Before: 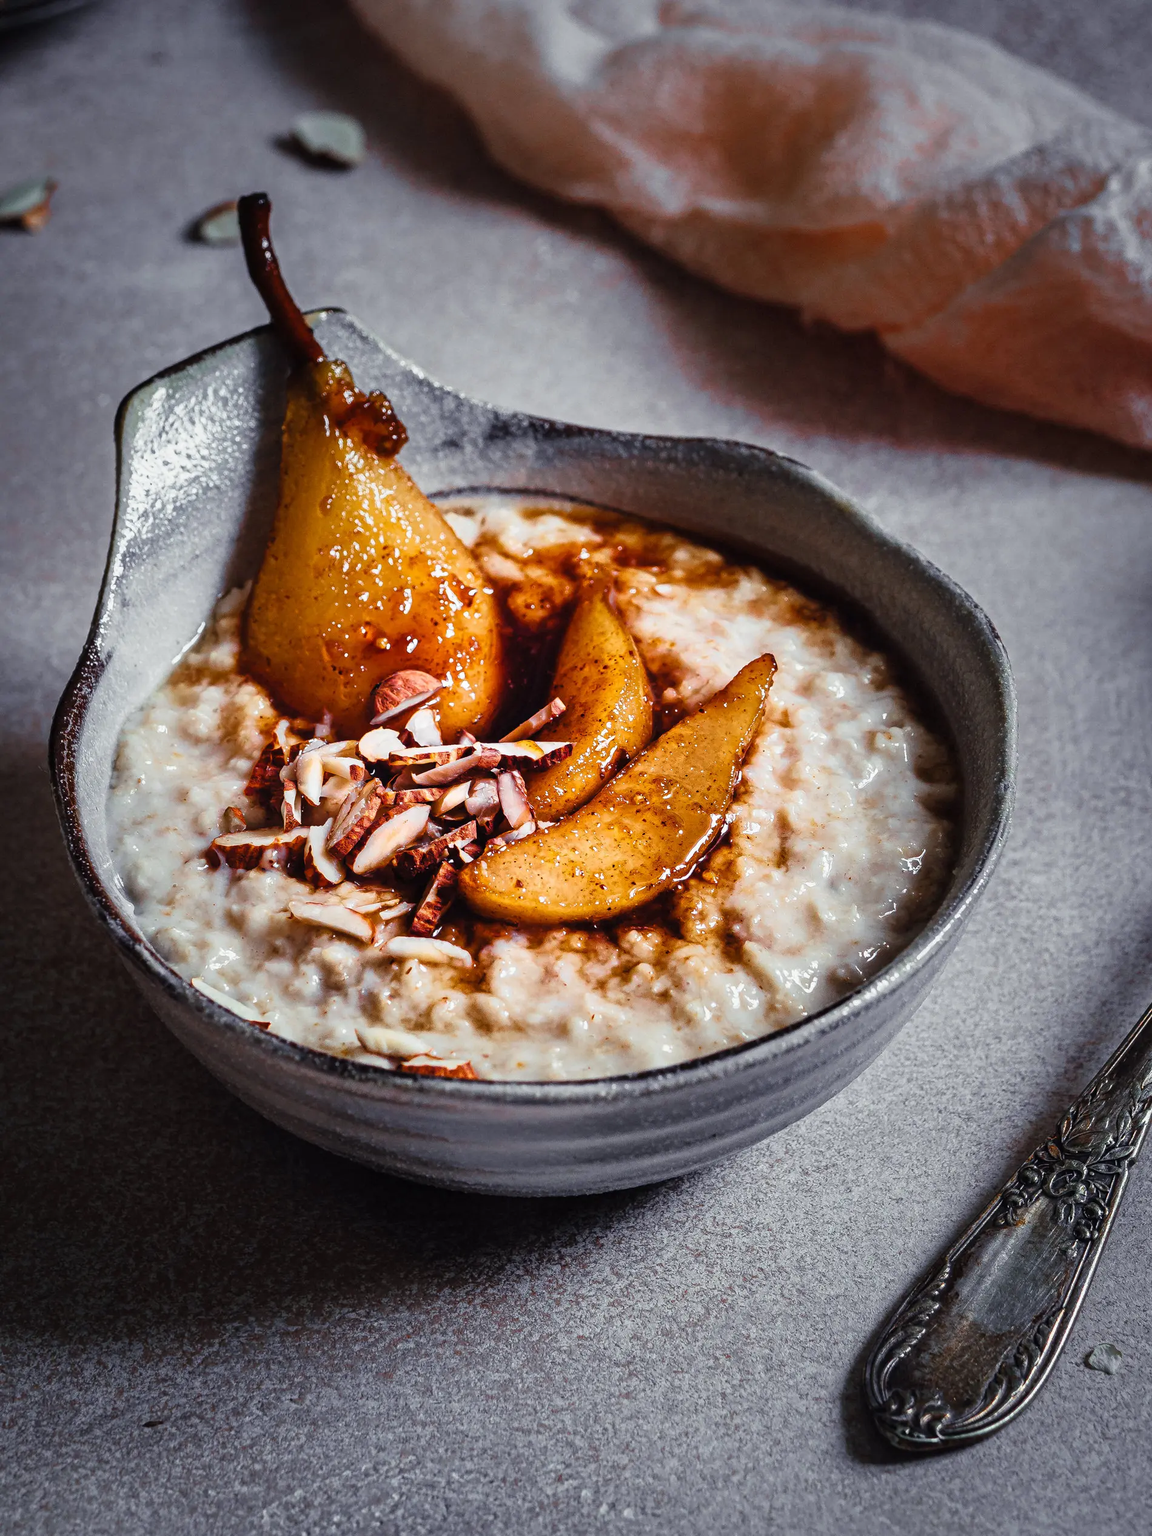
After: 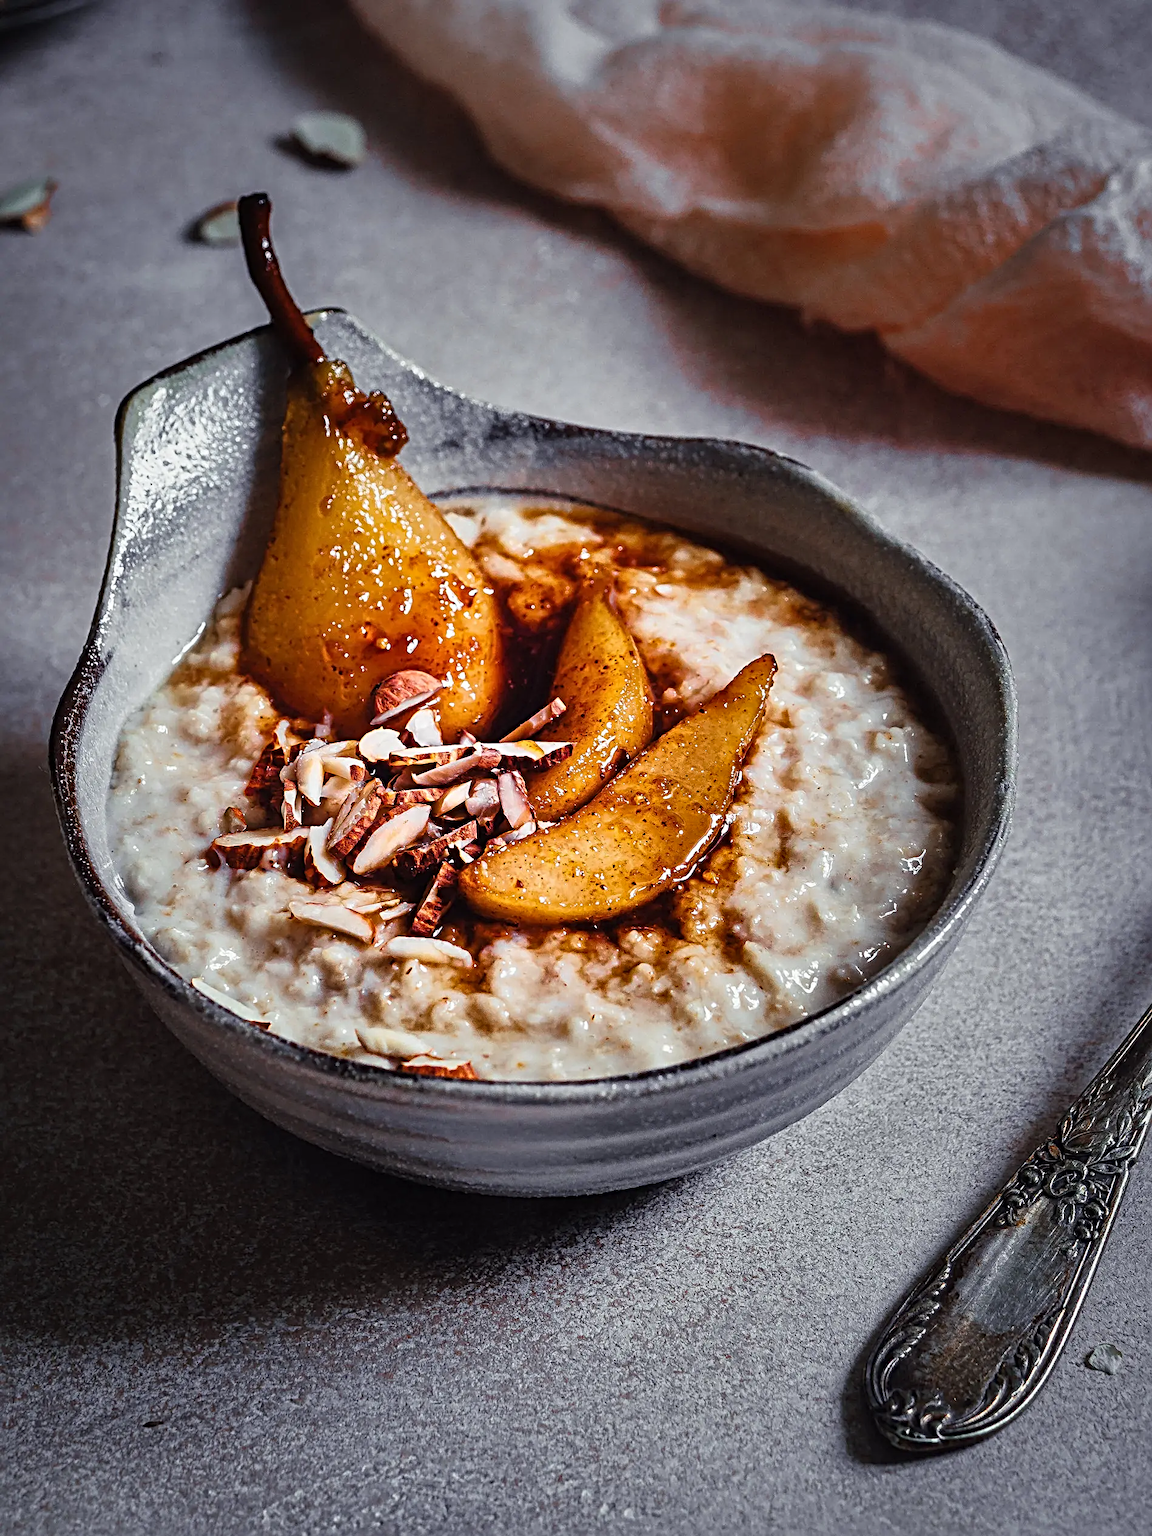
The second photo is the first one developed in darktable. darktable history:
shadows and highlights: shadows 24.61, highlights -76.59, soften with gaussian
sharpen: radius 3.99
